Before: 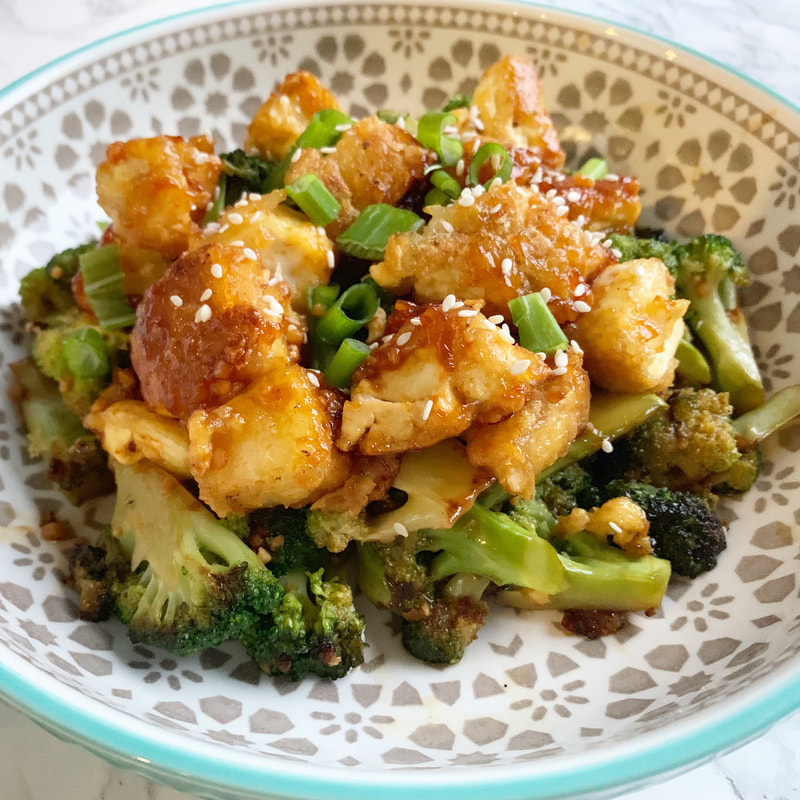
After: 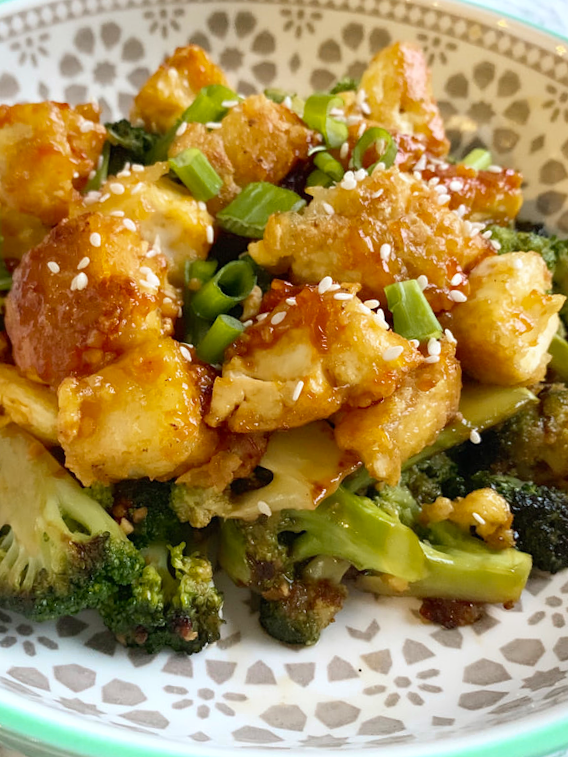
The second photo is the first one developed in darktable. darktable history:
crop and rotate: angle -3.27°, left 14.277%, top 0.028%, right 10.766%, bottom 0.028%
color zones: curves: ch0 [(0.254, 0.492) (0.724, 0.62)]; ch1 [(0.25, 0.528) (0.719, 0.796)]; ch2 [(0, 0.472) (0.25, 0.5) (0.73, 0.184)]
